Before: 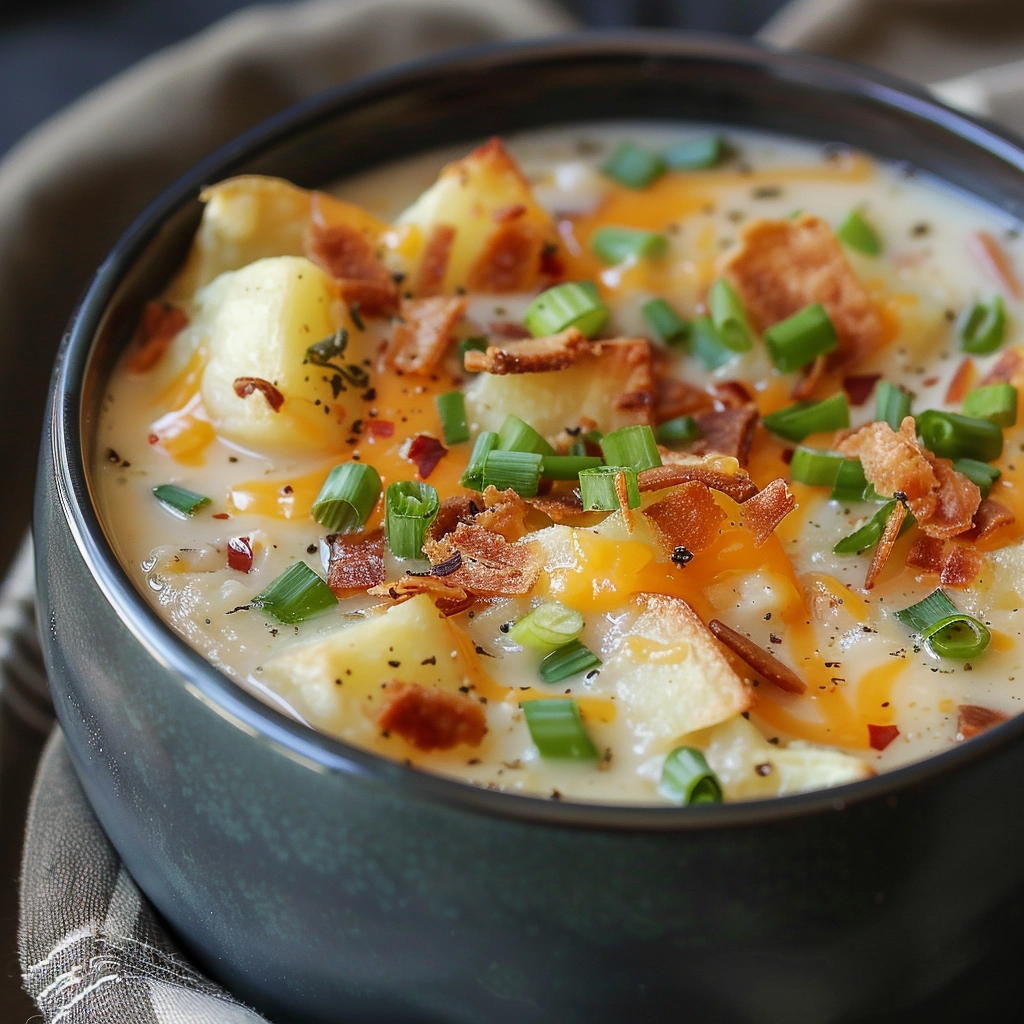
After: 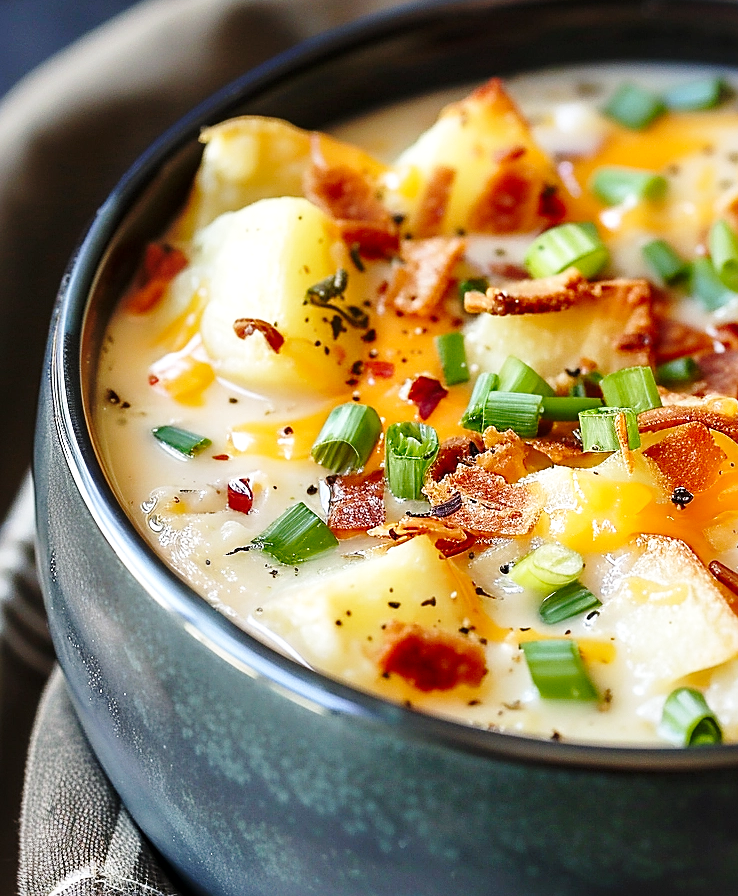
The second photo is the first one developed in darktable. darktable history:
sharpen: on, module defaults
crop: top 5.803%, right 27.864%, bottom 5.804%
base curve: curves: ch0 [(0, 0) (0.028, 0.03) (0.121, 0.232) (0.46, 0.748) (0.859, 0.968) (1, 1)], preserve colors none
local contrast: mode bilateral grid, contrast 20, coarseness 50, detail 141%, midtone range 0.2
